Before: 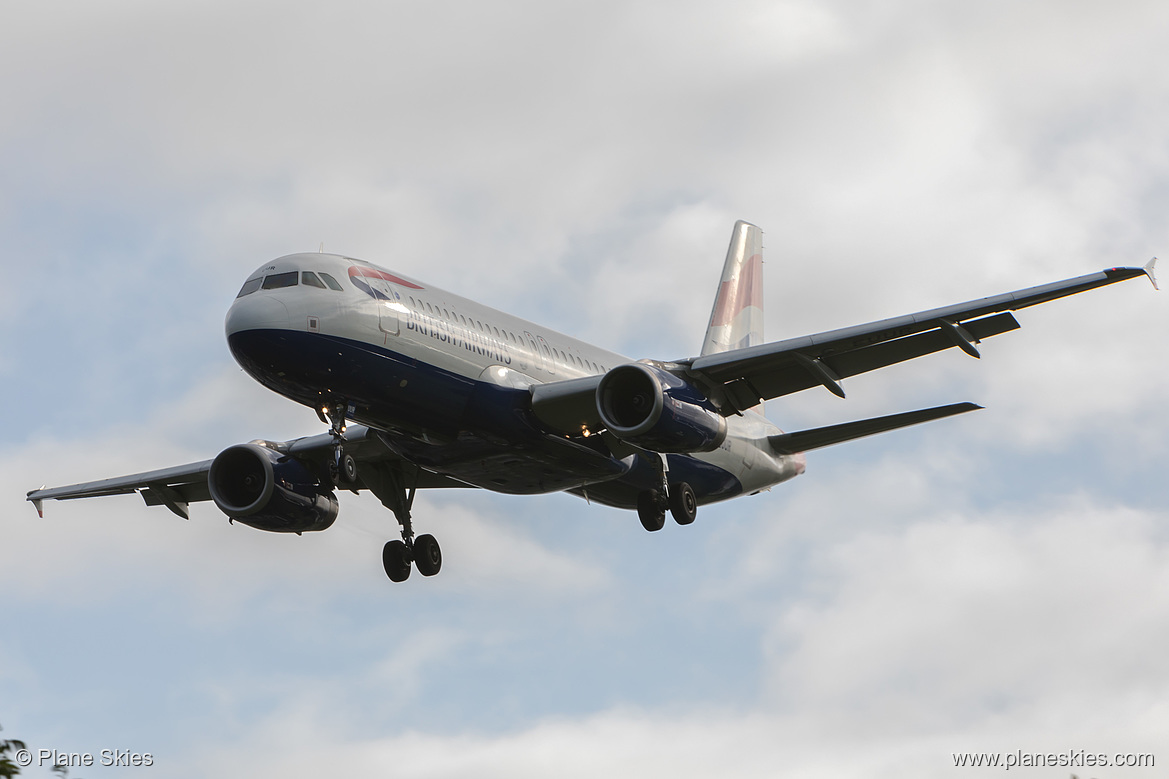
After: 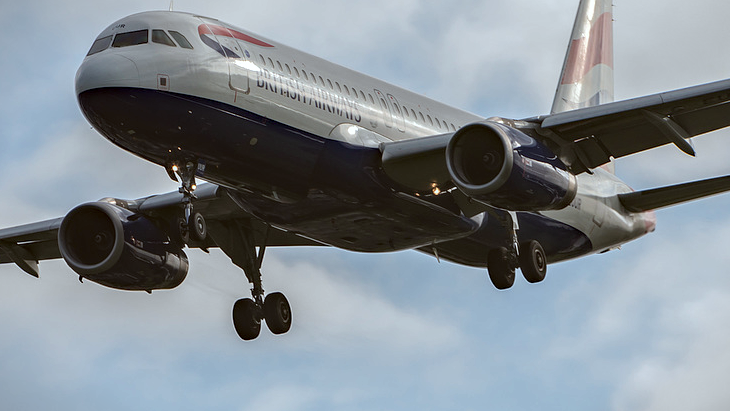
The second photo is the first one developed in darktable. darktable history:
vignetting: fall-off start 99.25%, width/height ratio 1.302
color zones: mix 27.39%
crop: left 12.868%, top 31.086%, right 24.647%, bottom 16.097%
local contrast: on, module defaults
color correction: highlights a* -3.6, highlights b* -6.72, shadows a* 3.23, shadows b* 5.5
haze removal: compatibility mode true, adaptive false
